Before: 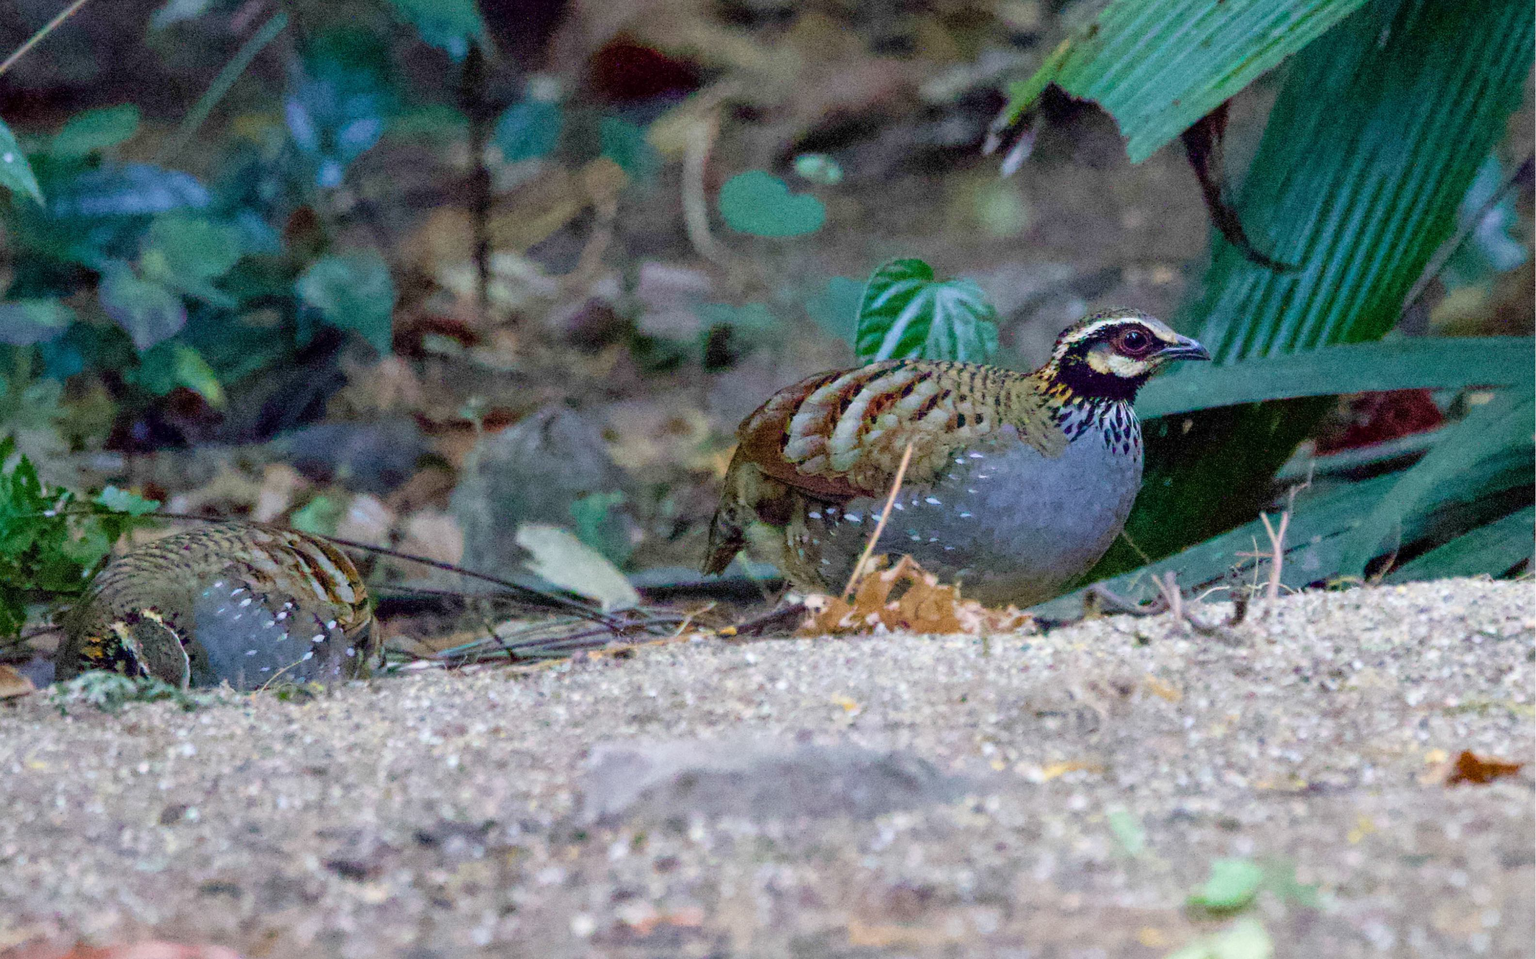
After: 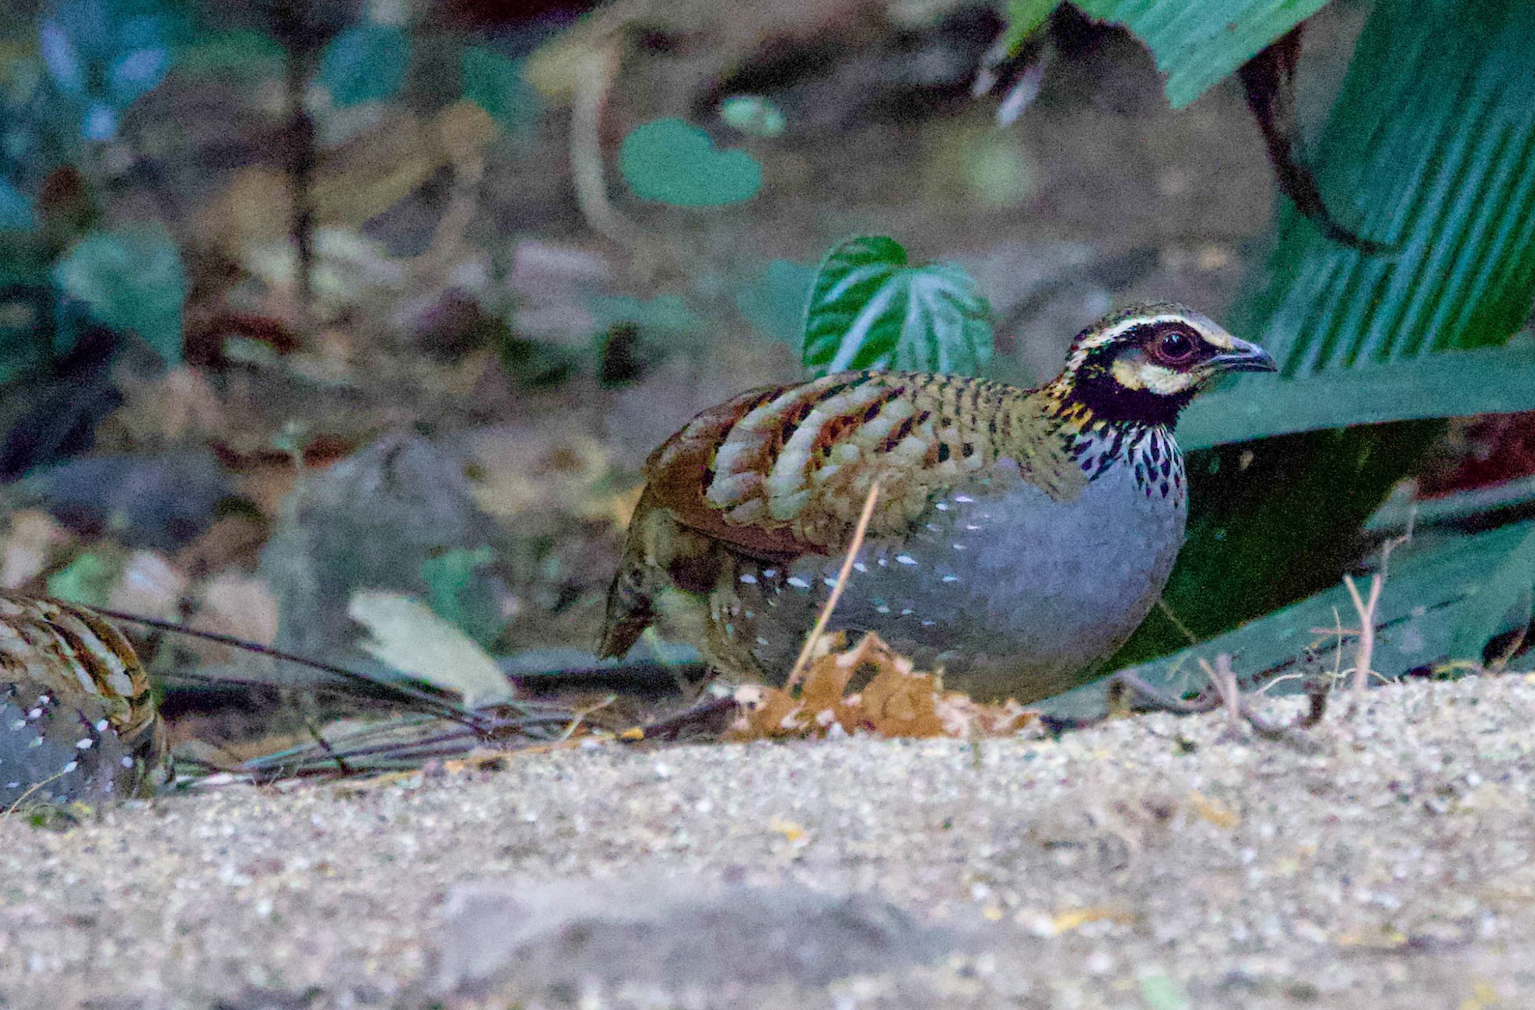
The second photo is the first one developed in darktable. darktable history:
exposure: compensate exposure bias true, compensate highlight preservation false
crop: left 16.648%, top 8.633%, right 8.549%, bottom 12.594%
